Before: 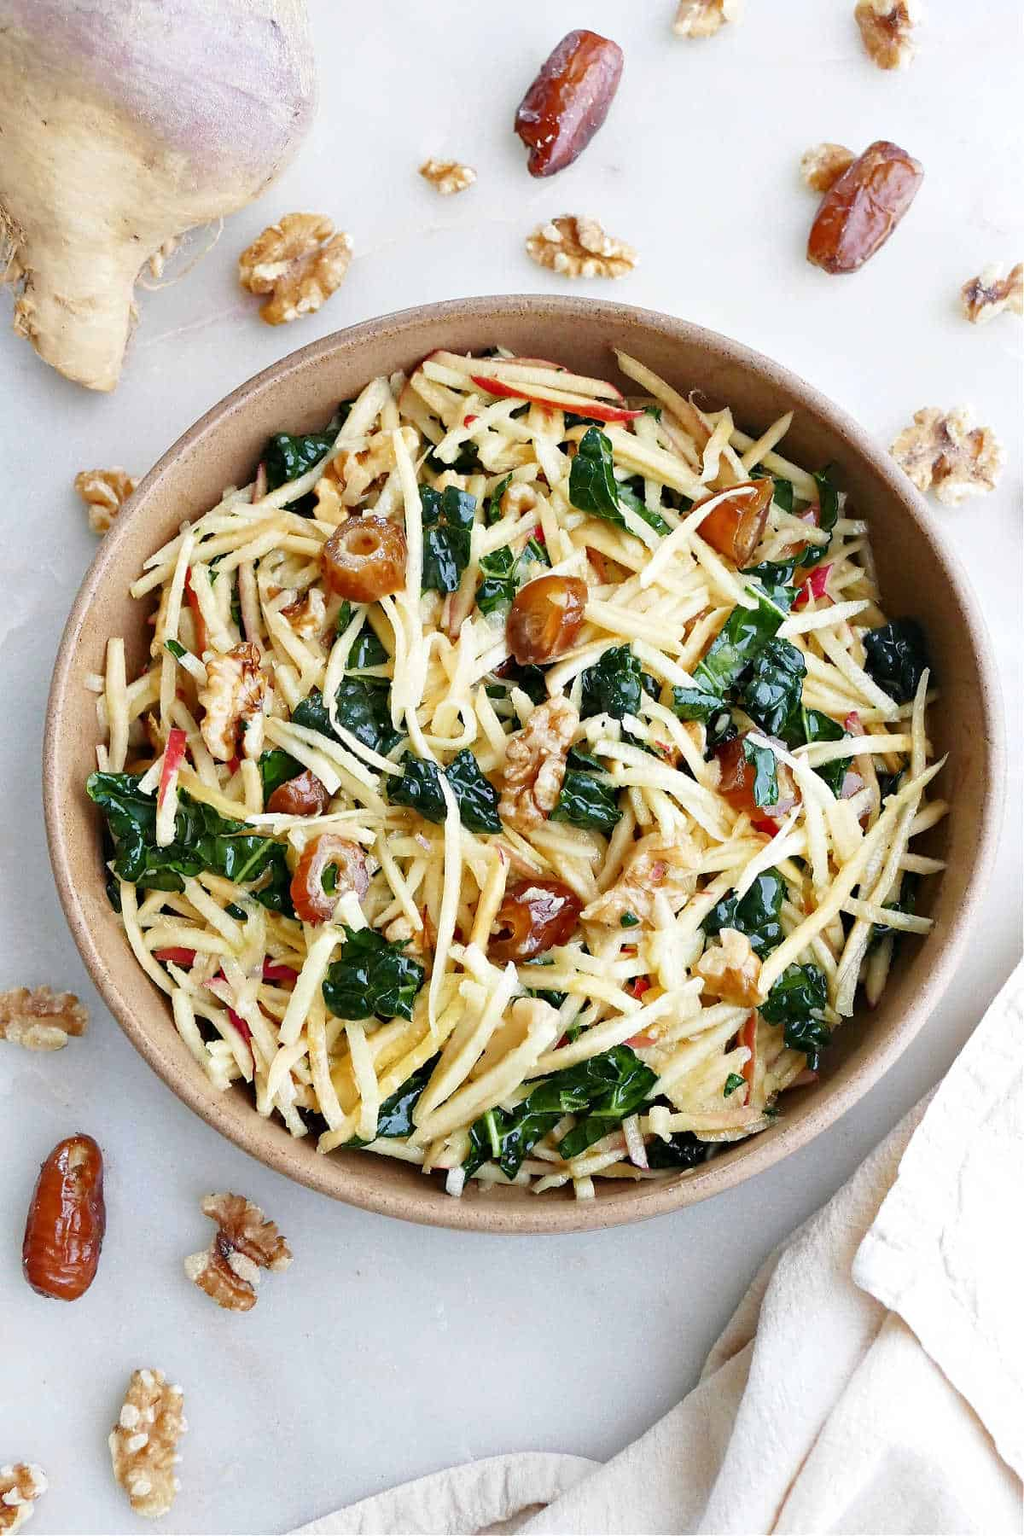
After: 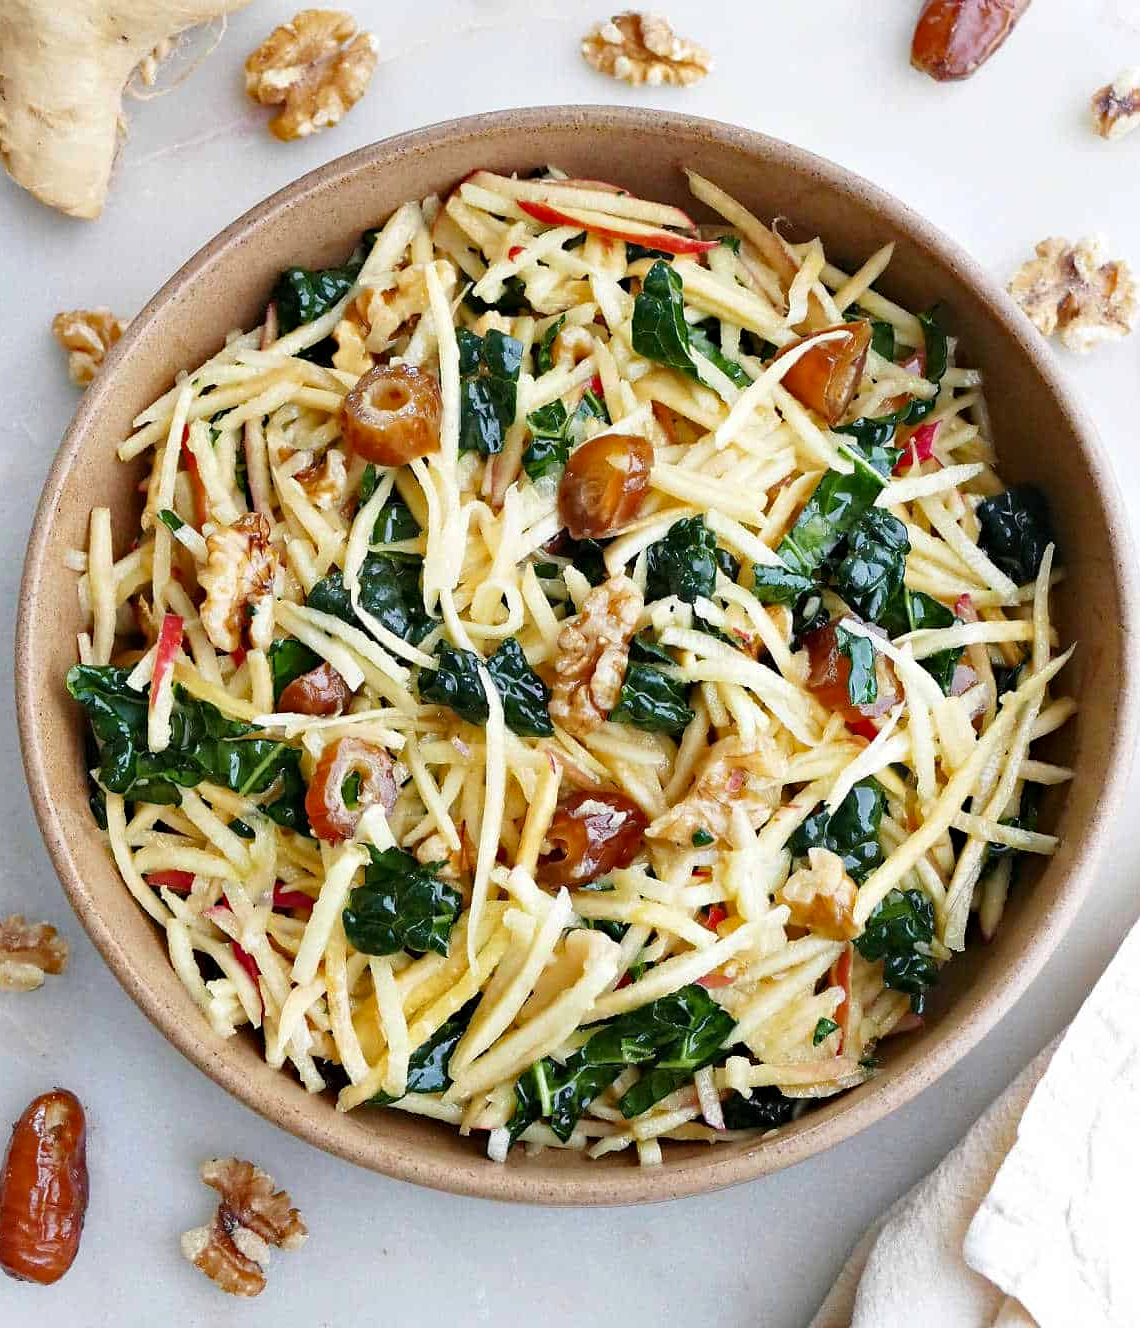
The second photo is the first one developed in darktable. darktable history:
crop and rotate: left 2.963%, top 13.354%, right 2.029%, bottom 12.826%
haze removal: compatibility mode true, adaptive false
